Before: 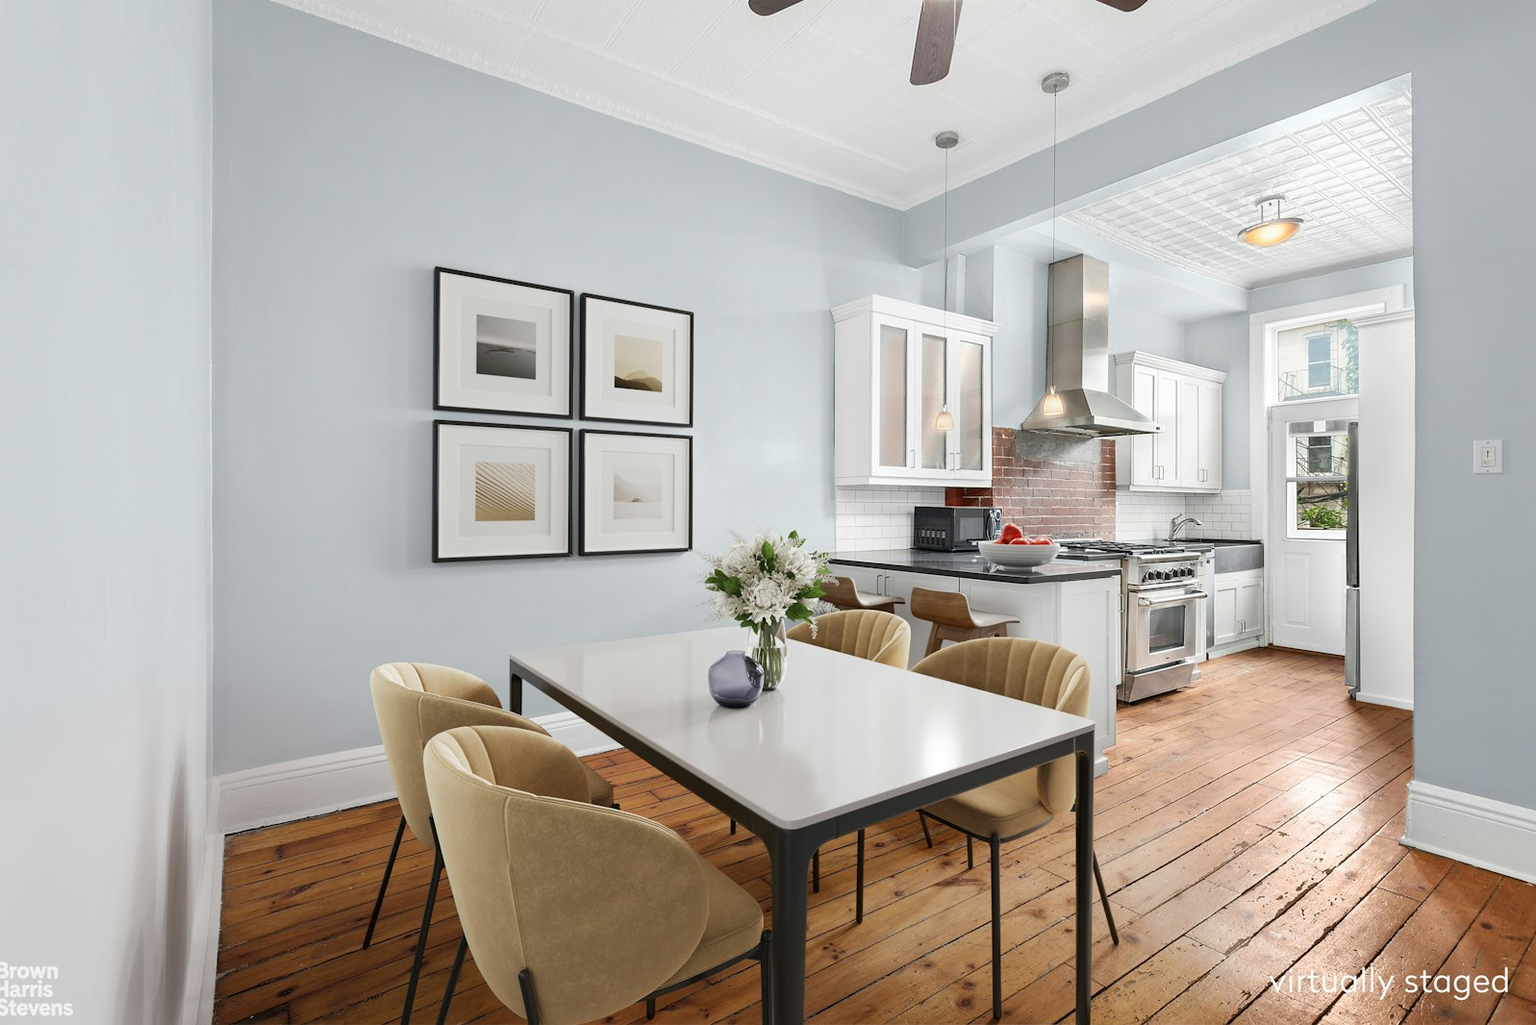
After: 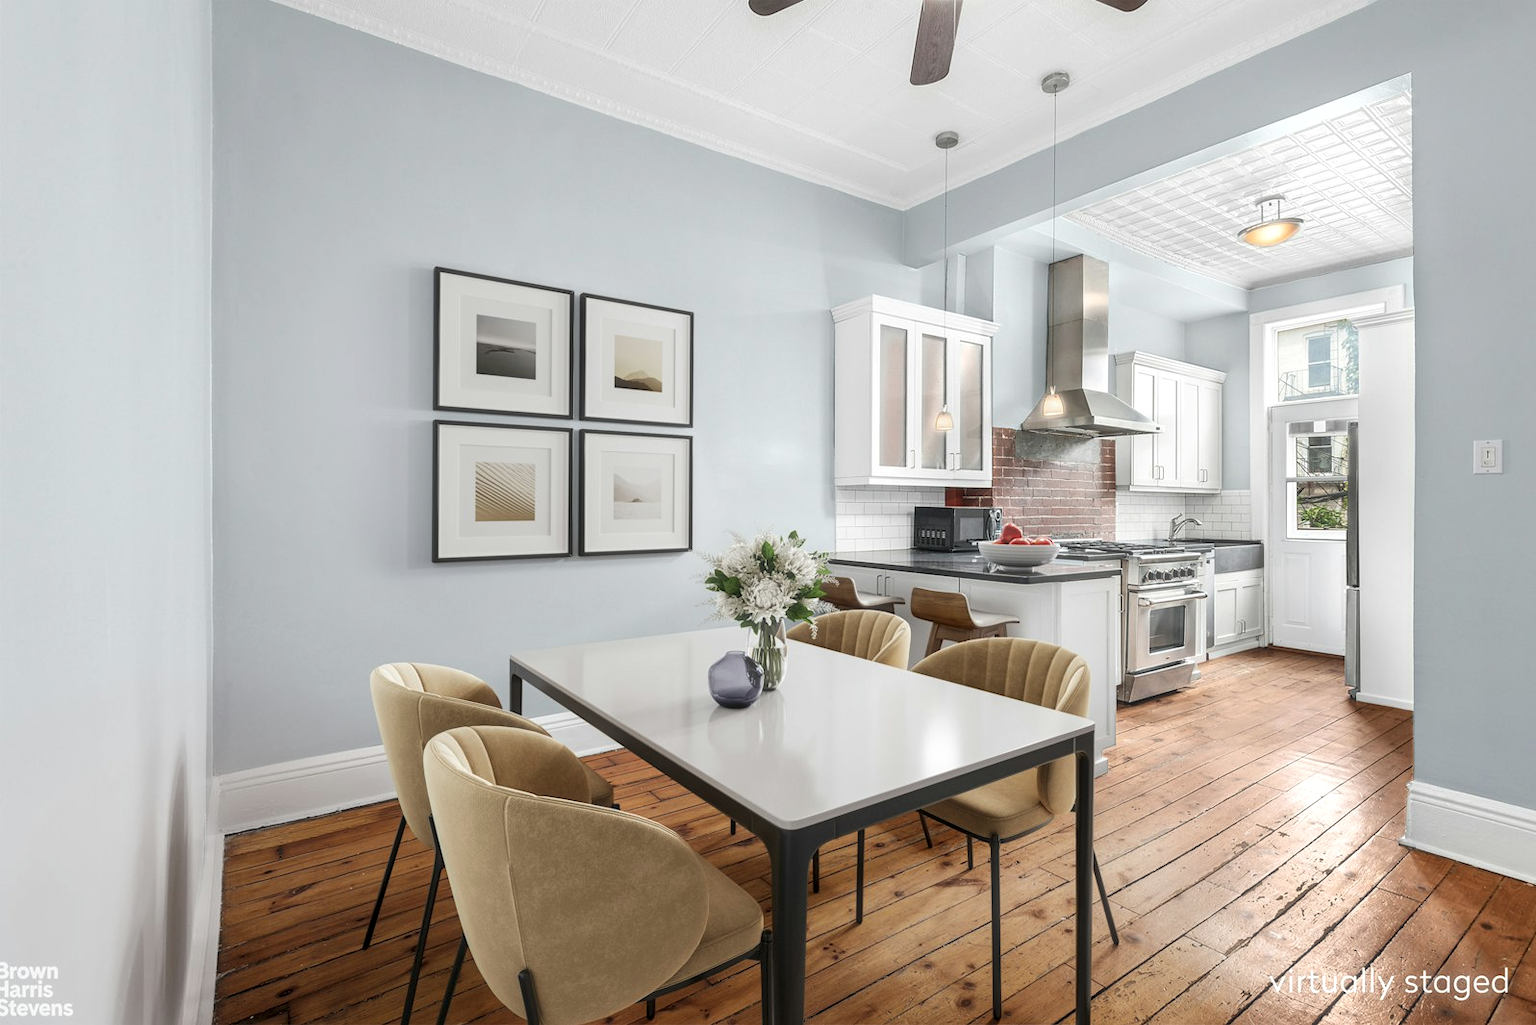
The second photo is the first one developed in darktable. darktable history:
haze removal: strength -0.112, compatibility mode true, adaptive false
local contrast: detail 130%
